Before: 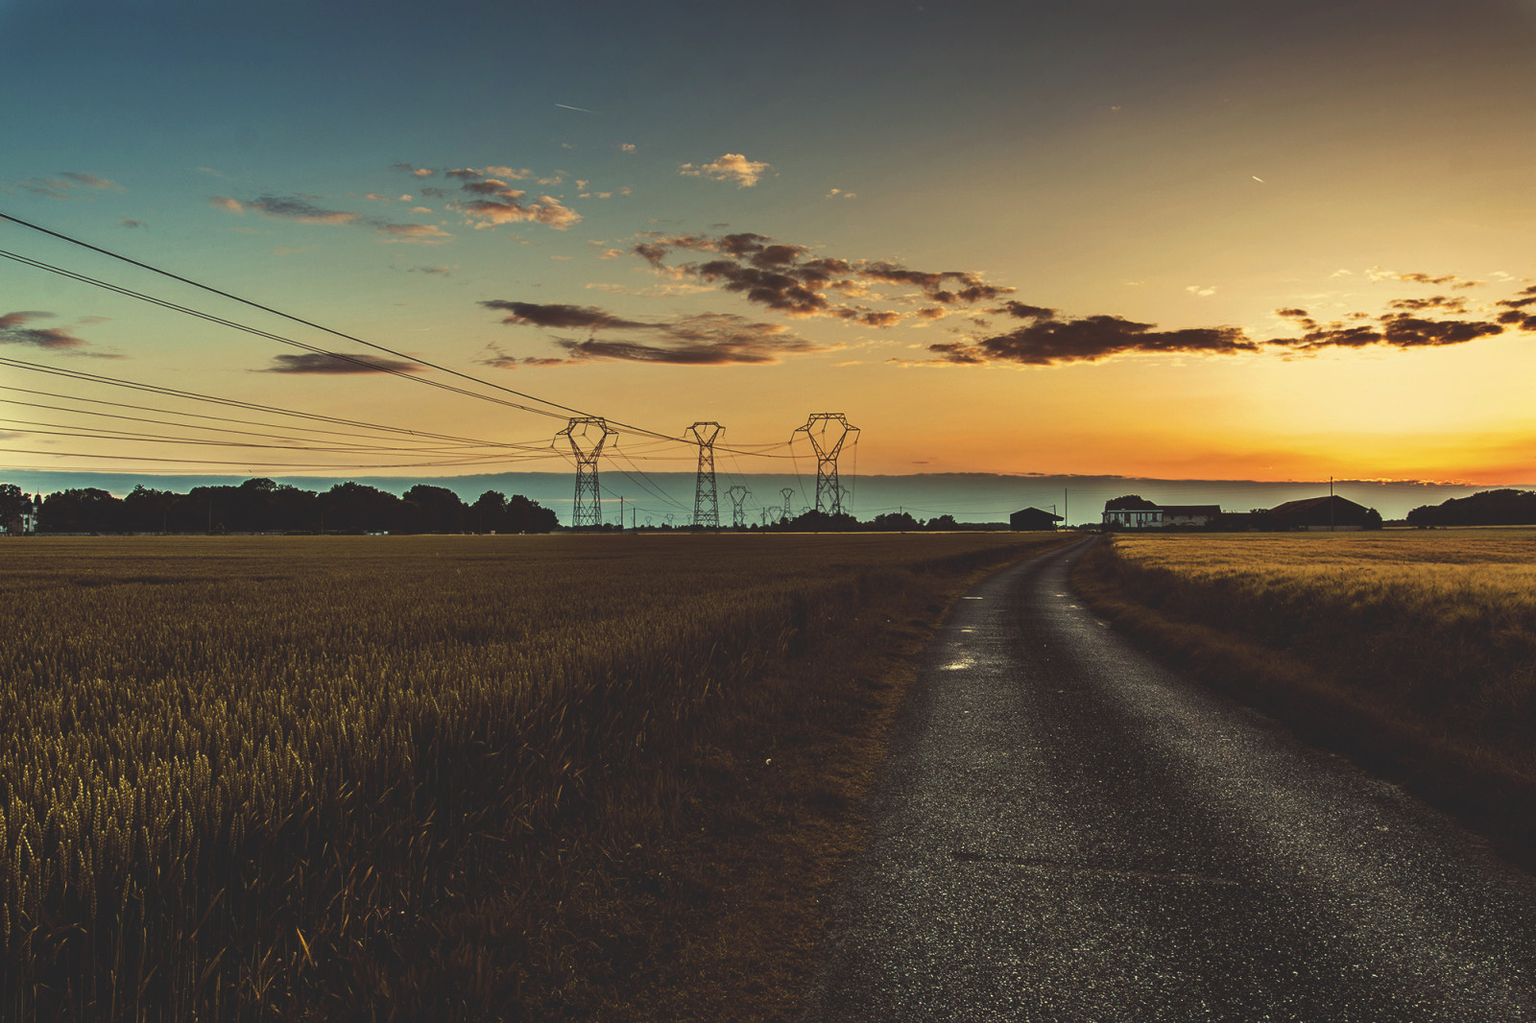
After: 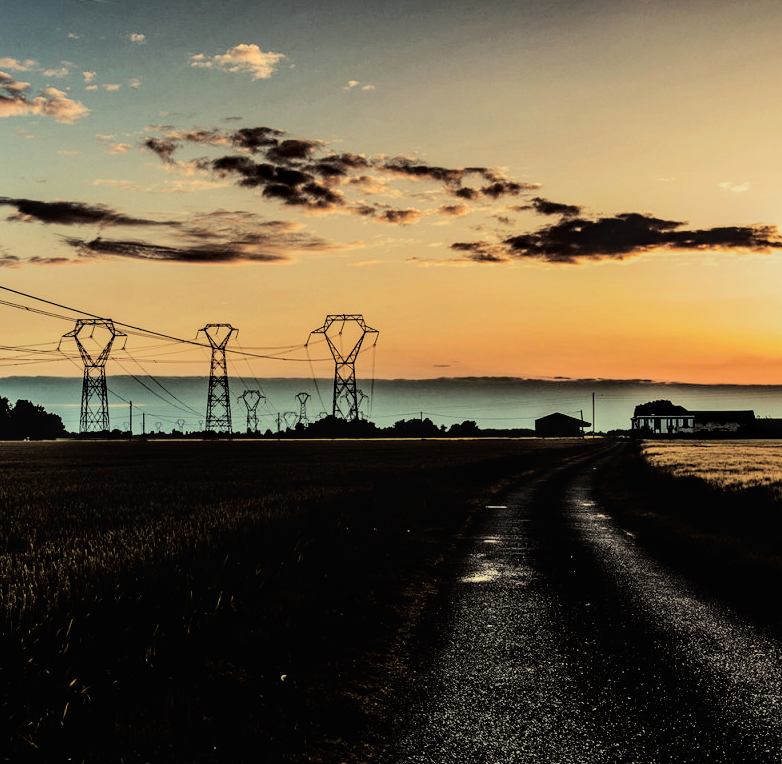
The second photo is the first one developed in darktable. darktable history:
filmic rgb: black relative exposure -3.11 EV, white relative exposure 7.01 EV, hardness 1.48, contrast 1.352
local contrast: detail 130%
crop: left 32.335%, top 10.965%, right 18.754%, bottom 17.34%
tone curve: curves: ch0 [(0, 0) (0.004, 0.001) (0.133, 0.112) (0.325, 0.362) (0.832, 0.893) (1, 1)], color space Lab, independent channels
